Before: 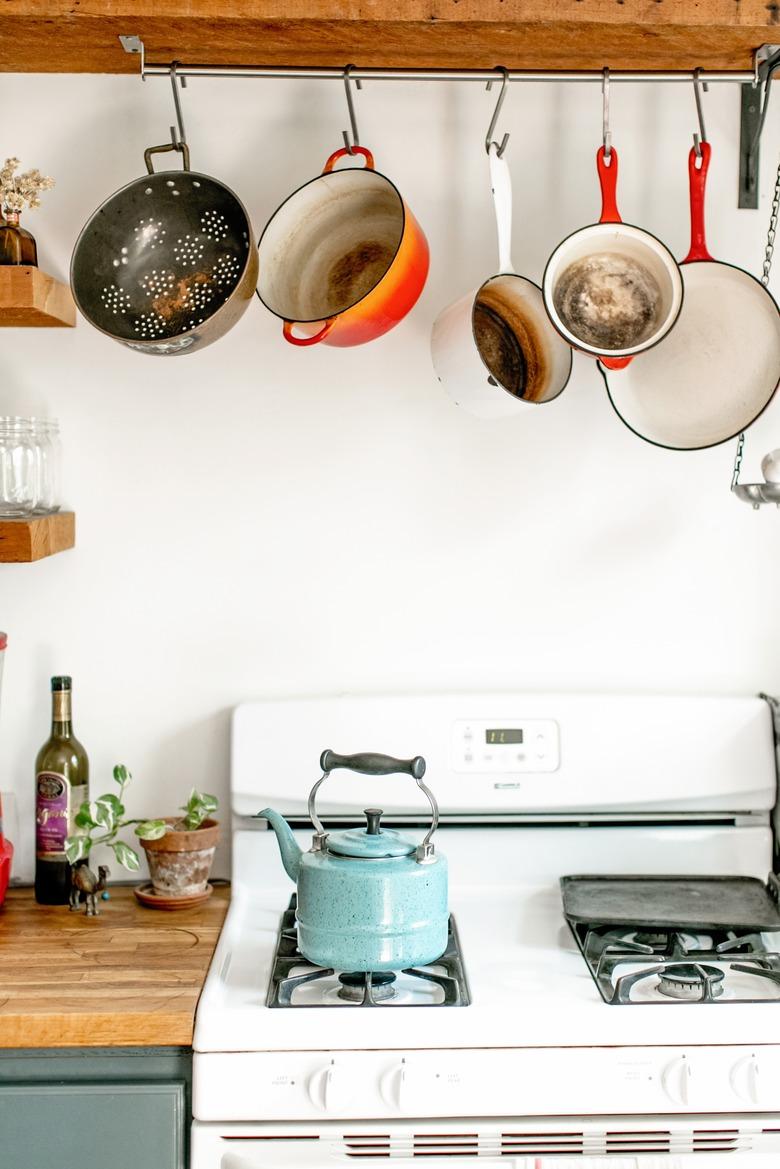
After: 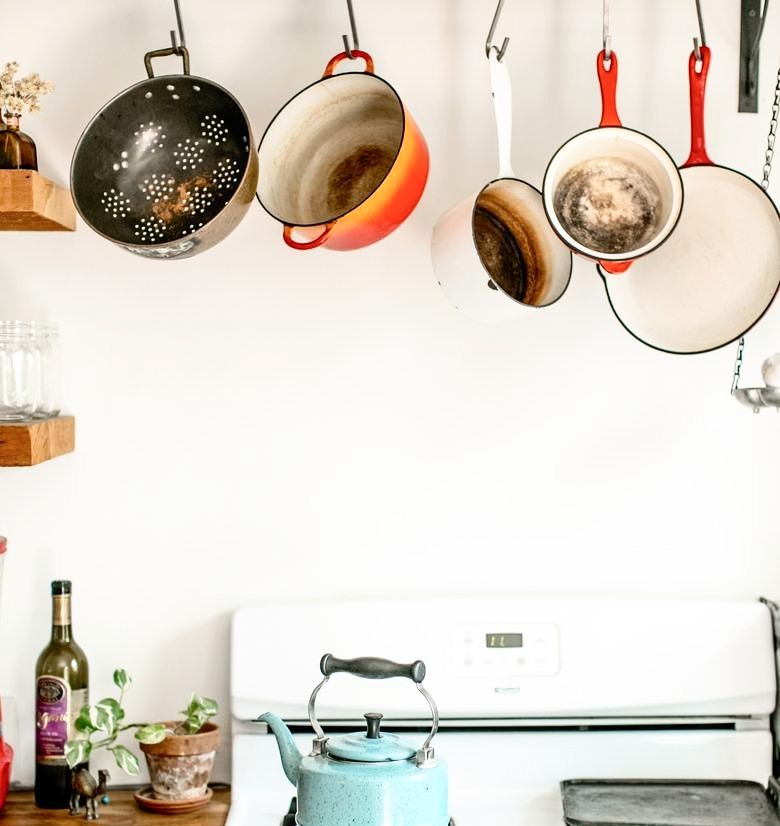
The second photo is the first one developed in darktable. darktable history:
crop and rotate: top 8.293%, bottom 20.996%
contrast brightness saturation: contrast 0.24, brightness 0.09
